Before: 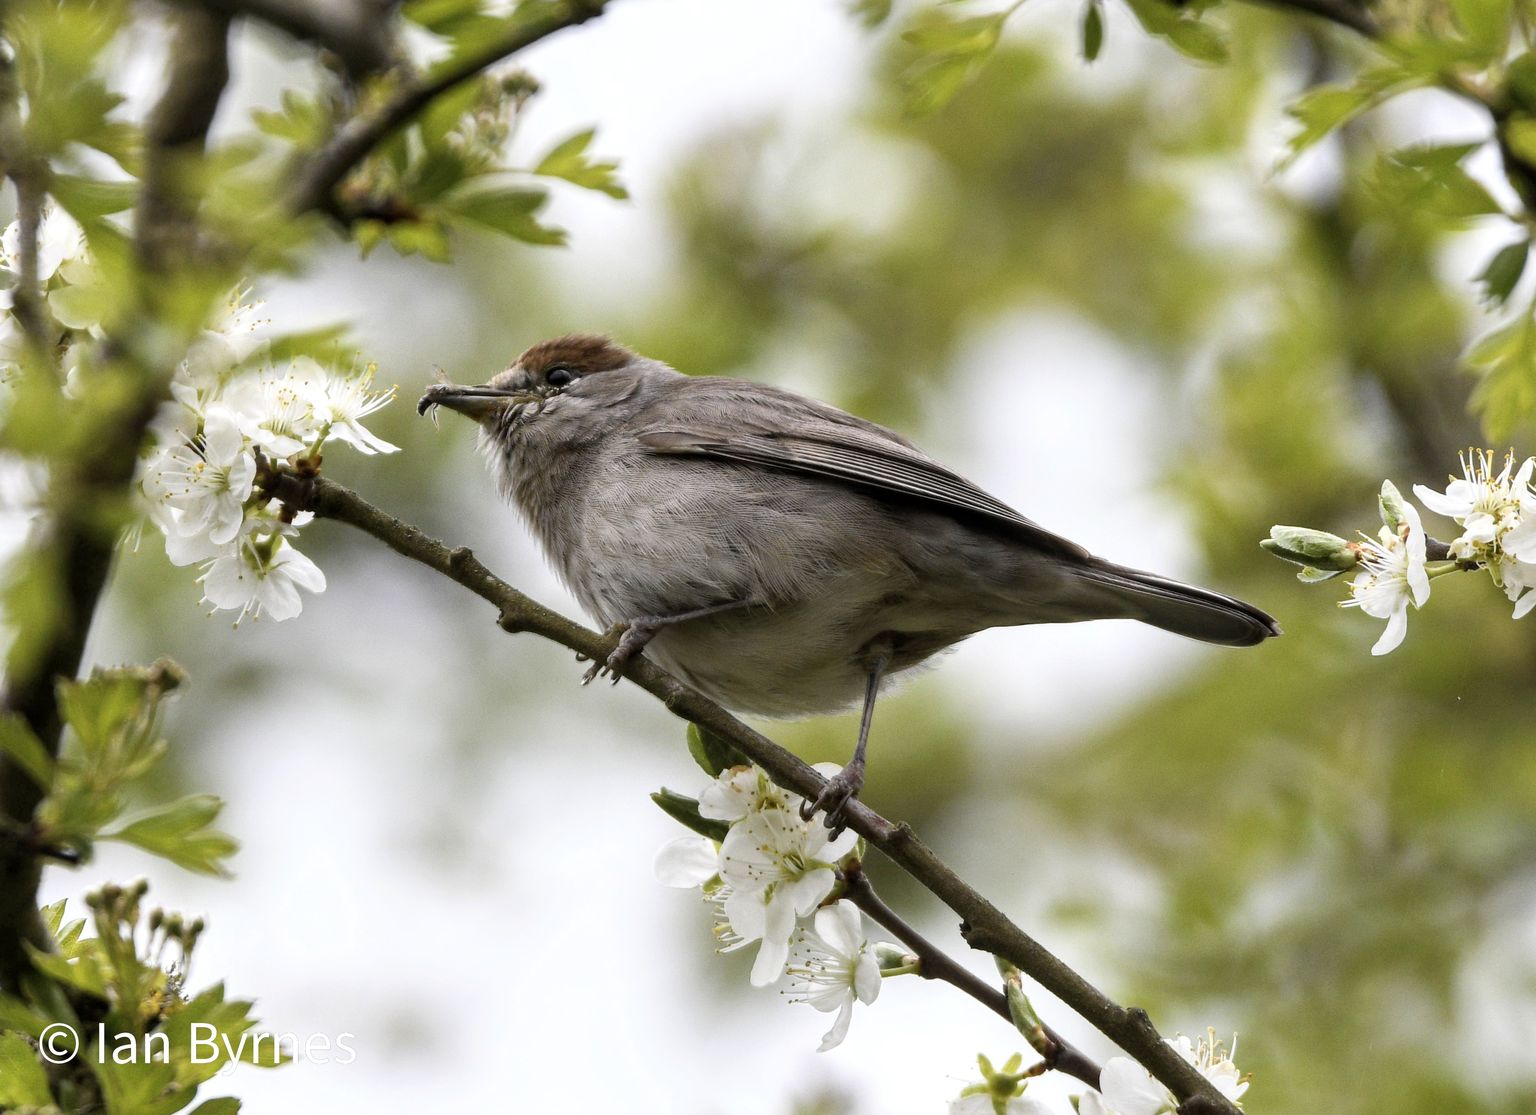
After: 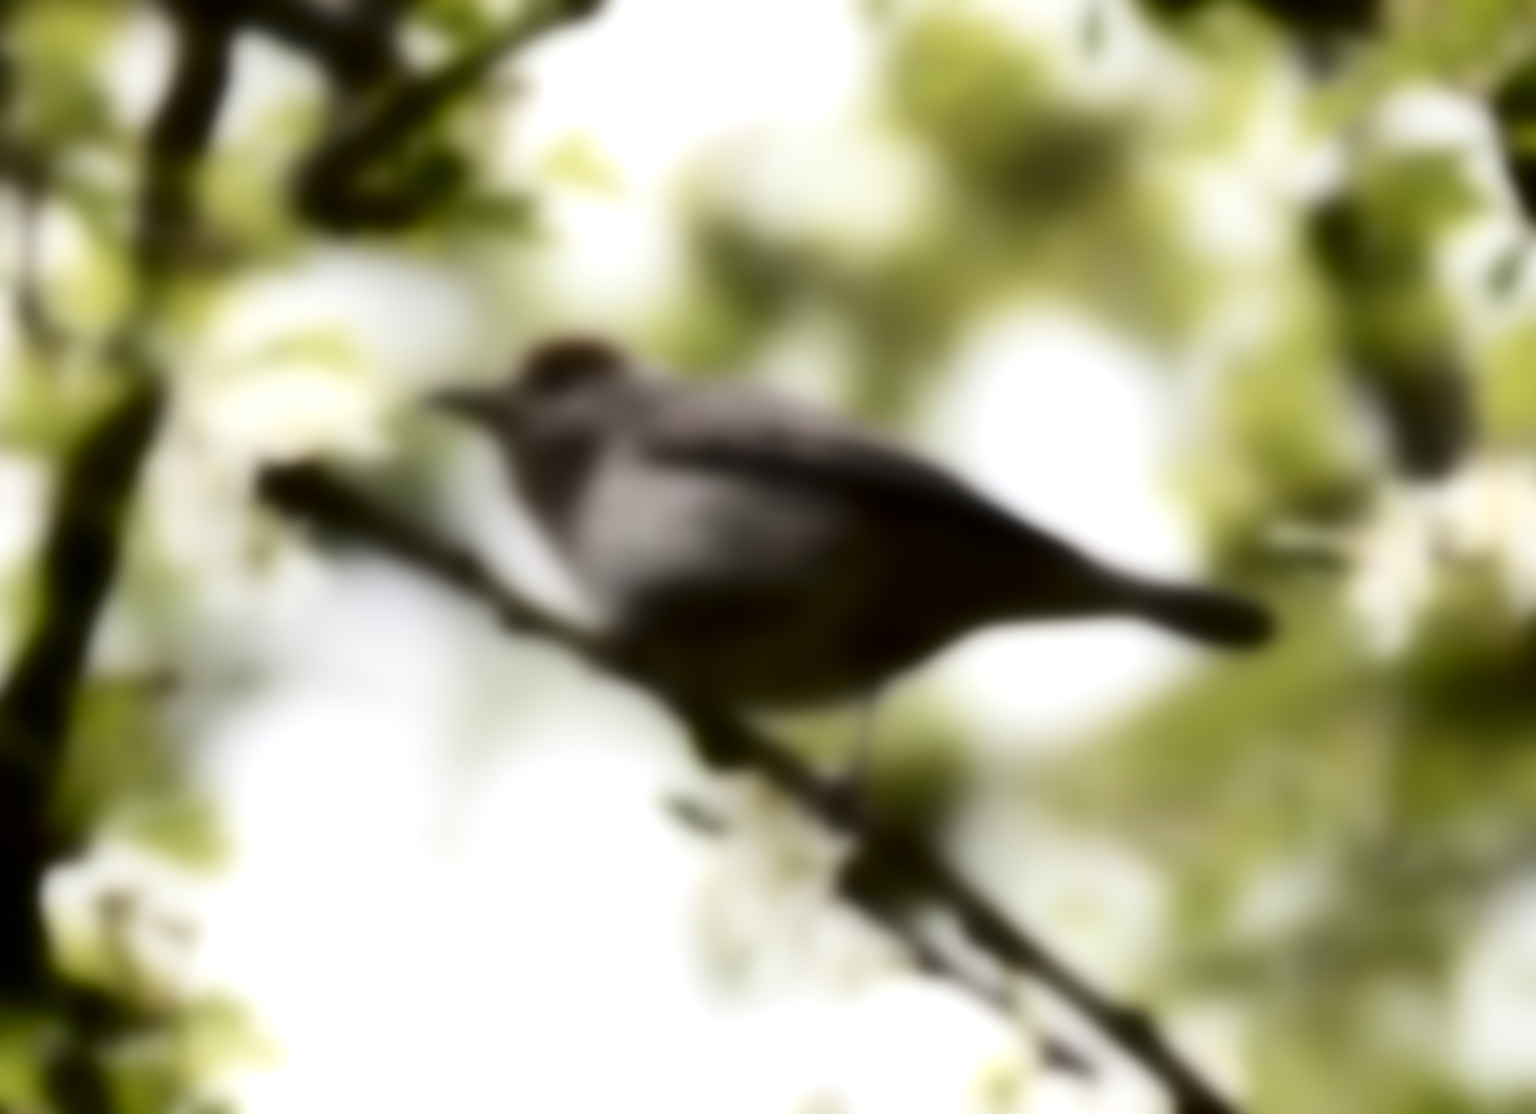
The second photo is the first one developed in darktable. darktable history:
lowpass: radius 31.92, contrast 1.72, brightness -0.98, saturation 0.94
exposure: black level correction 0.001, exposure 0.5 EV, compensate exposure bias true, compensate highlight preservation false
sharpen: on, module defaults
contrast equalizer: y [[0.439, 0.44, 0.442, 0.457, 0.493, 0.498], [0.5 ×6], [0.5 ×6], [0 ×6], [0 ×6]]
